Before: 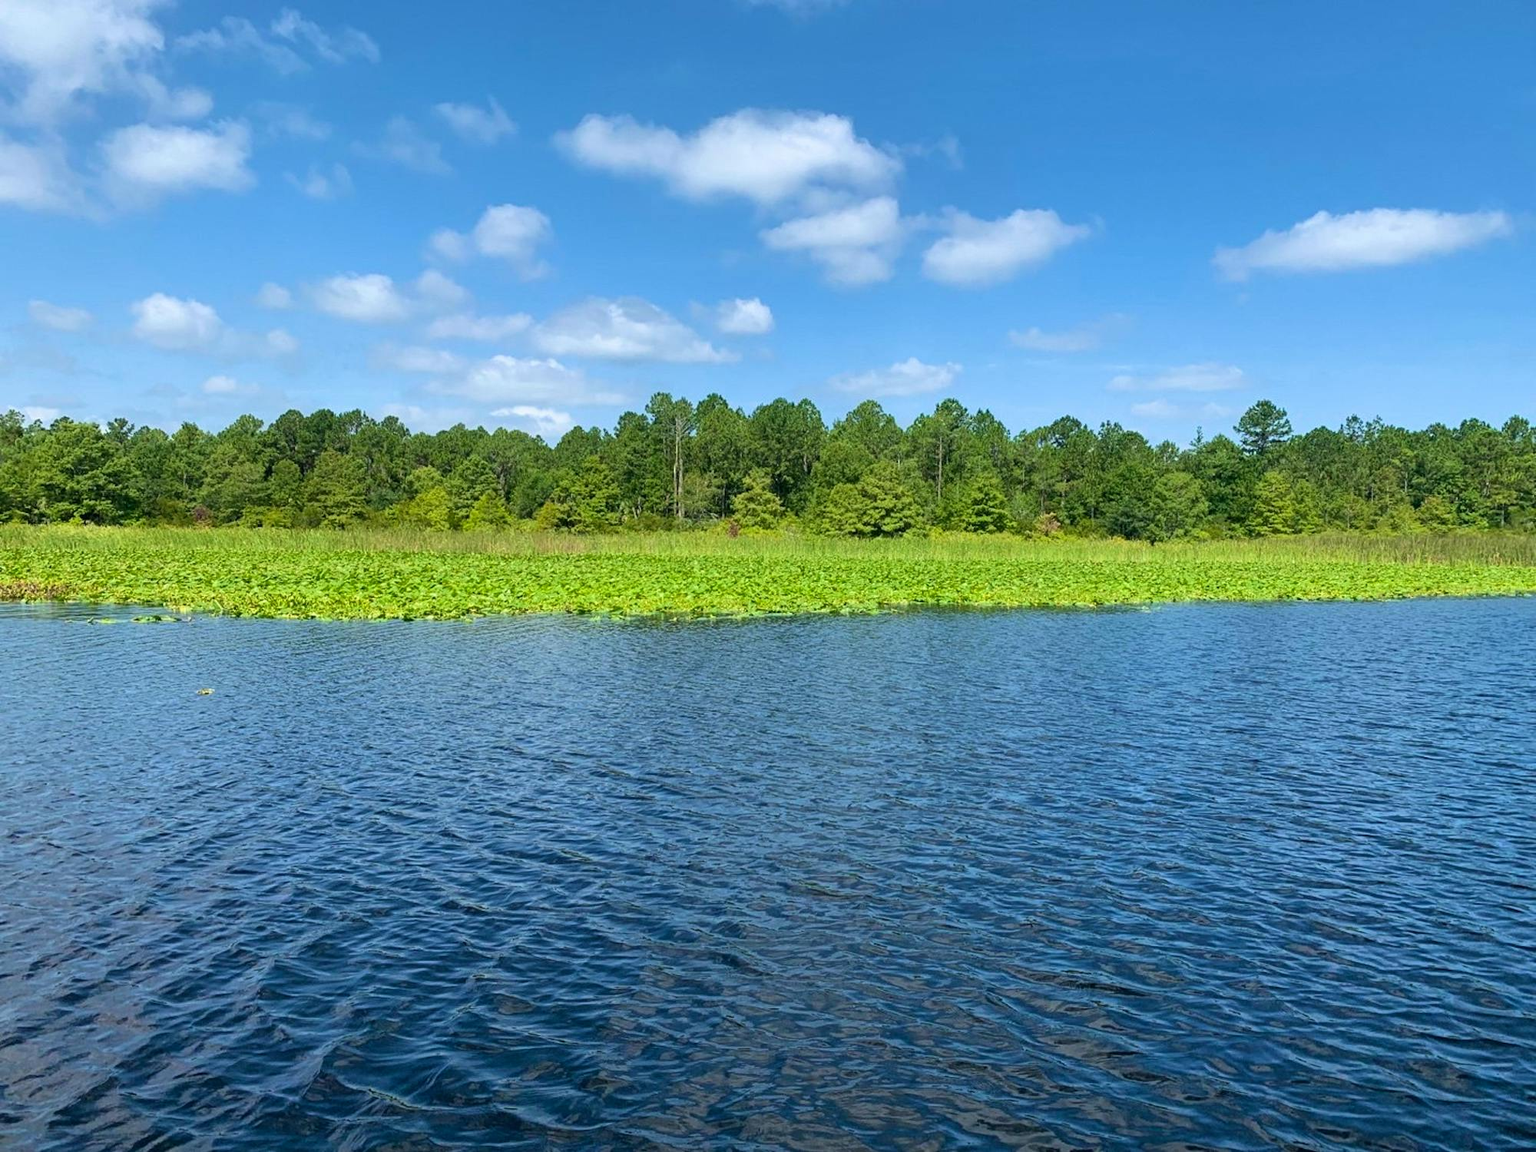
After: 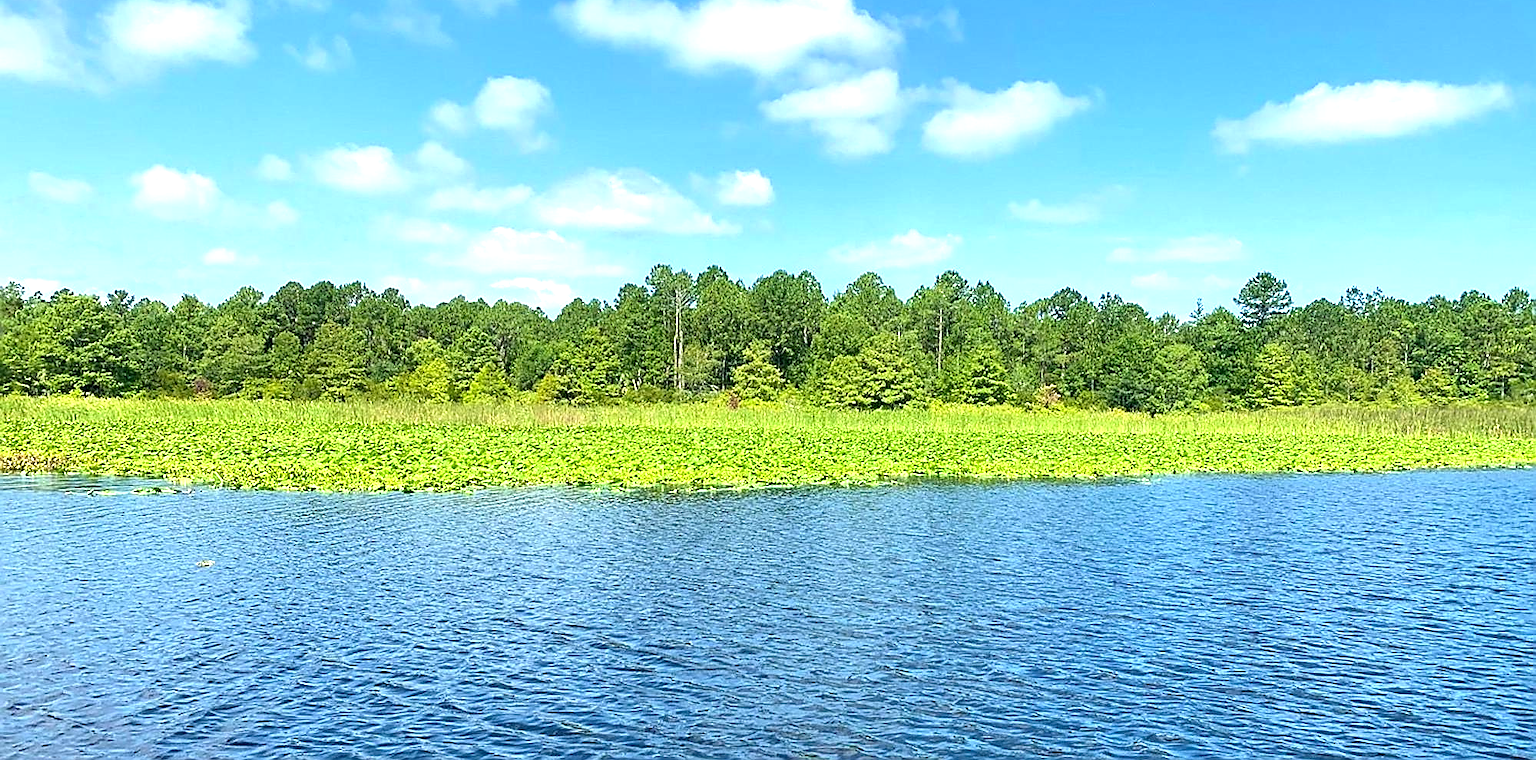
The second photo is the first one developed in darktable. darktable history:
crop: top 11.174%, bottom 22.378%
sharpen: radius 1.392, amount 1.241, threshold 0.669
exposure: exposure 0.922 EV, compensate highlight preservation false
